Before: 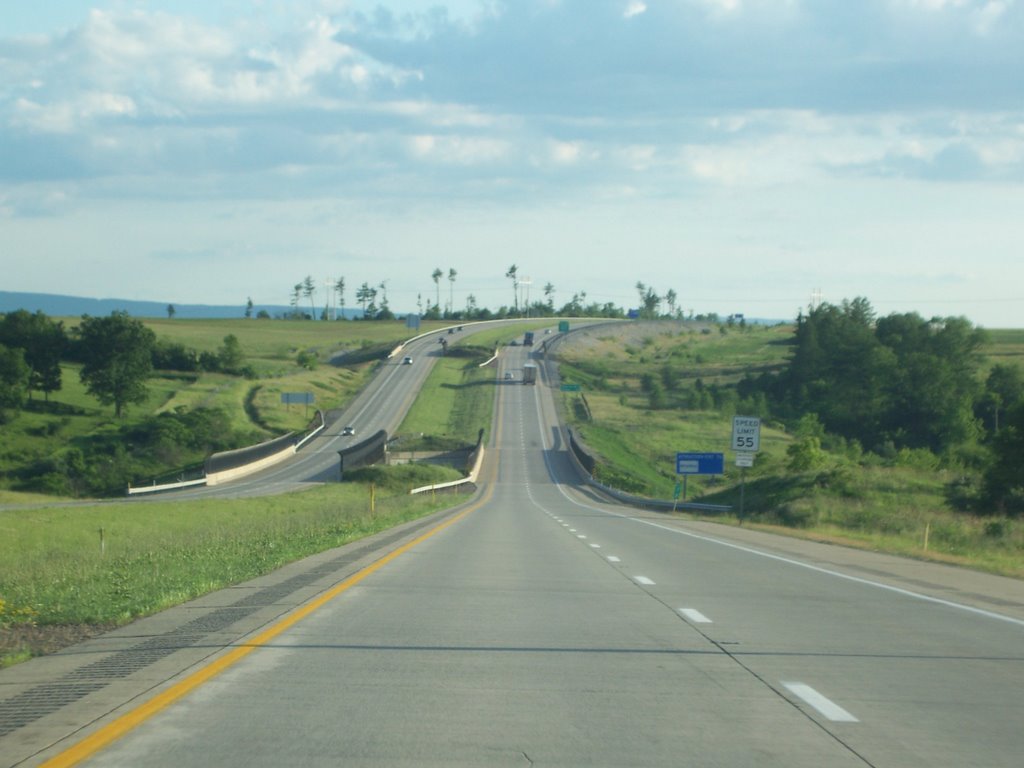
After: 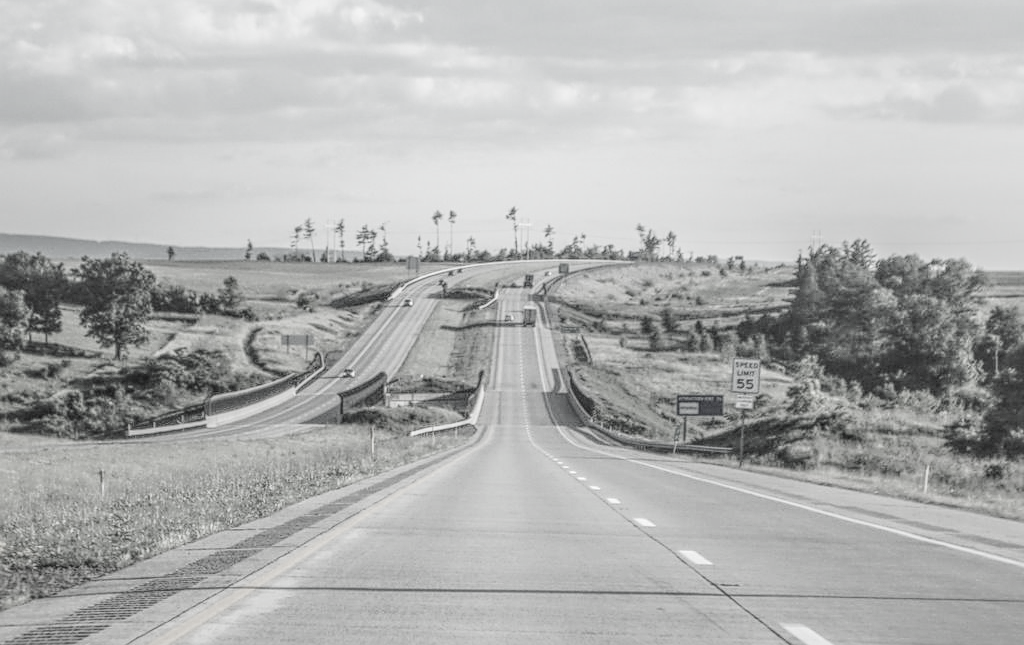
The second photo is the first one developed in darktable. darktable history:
tone curve: curves: ch0 [(0, 0) (0.105, 0.068) (0.181, 0.14) (0.28, 0.259) (0.384, 0.404) (0.485, 0.531) (0.638, 0.681) (0.87, 0.883) (1, 0.977)]; ch1 [(0, 0) (0.161, 0.092) (0.35, 0.33) (0.379, 0.401) (0.456, 0.469) (0.501, 0.499) (0.516, 0.524) (0.562, 0.569) (0.635, 0.646) (1, 1)]; ch2 [(0, 0) (0.371, 0.362) (0.437, 0.437) (0.5, 0.5) (0.53, 0.524) (0.56, 0.561) (0.622, 0.606) (1, 1)], preserve colors none
exposure: exposure 0.604 EV, compensate exposure bias true, compensate highlight preservation false
filmic rgb: black relative exposure -7.65 EV, white relative exposure 4.56 EV, hardness 3.61, contrast 1.235
color zones: curves: ch1 [(0, 0.34) (0.143, 0.164) (0.286, 0.152) (0.429, 0.176) (0.571, 0.173) (0.714, 0.188) (0.857, 0.199) (1, 0.34)]
local contrast: highlights 3%, shadows 1%, detail 200%, midtone range 0.247
sharpen: on, module defaults
color correction: highlights b* -0.04, saturation 0.146
crop: top 7.606%, bottom 8.322%
